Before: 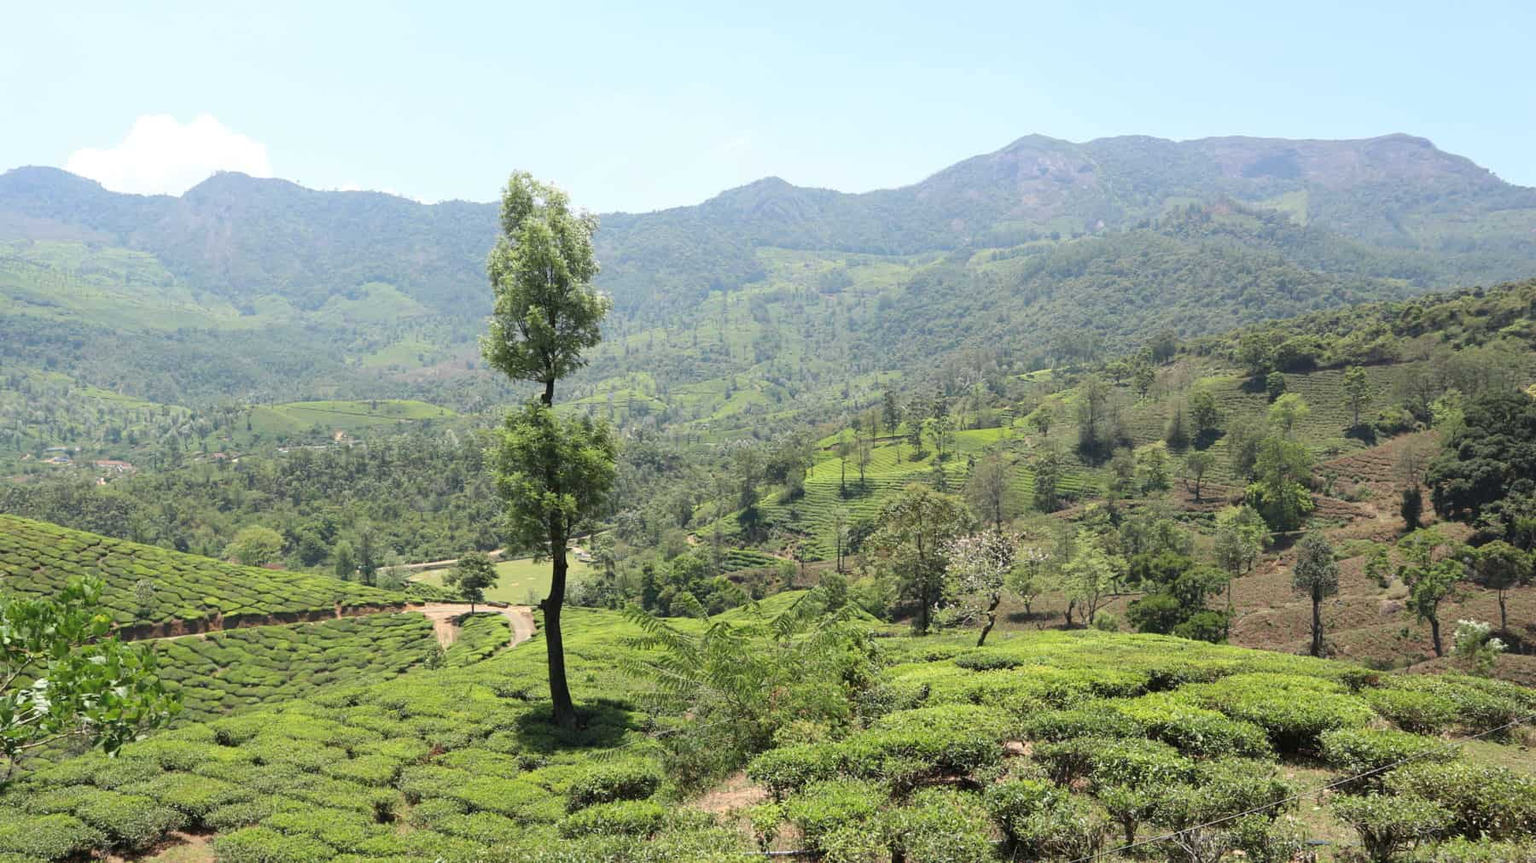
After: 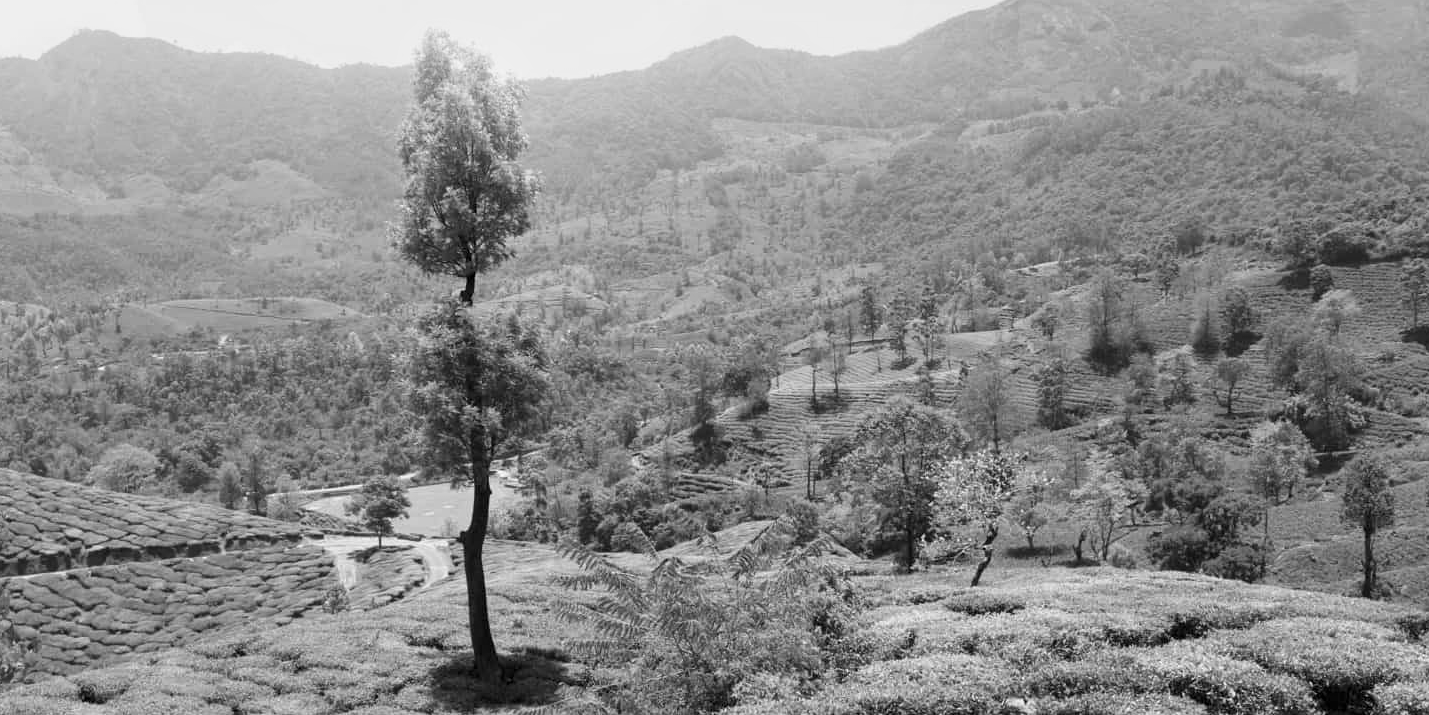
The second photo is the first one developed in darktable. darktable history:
crop: left 9.712%, top 16.928%, right 10.845%, bottom 12.332%
monochrome: a -74.22, b 78.2
bloom: size 16%, threshold 98%, strength 20%
contrast equalizer: octaves 7, y [[0.6 ×6], [0.55 ×6], [0 ×6], [0 ×6], [0 ×6]], mix 0.3
